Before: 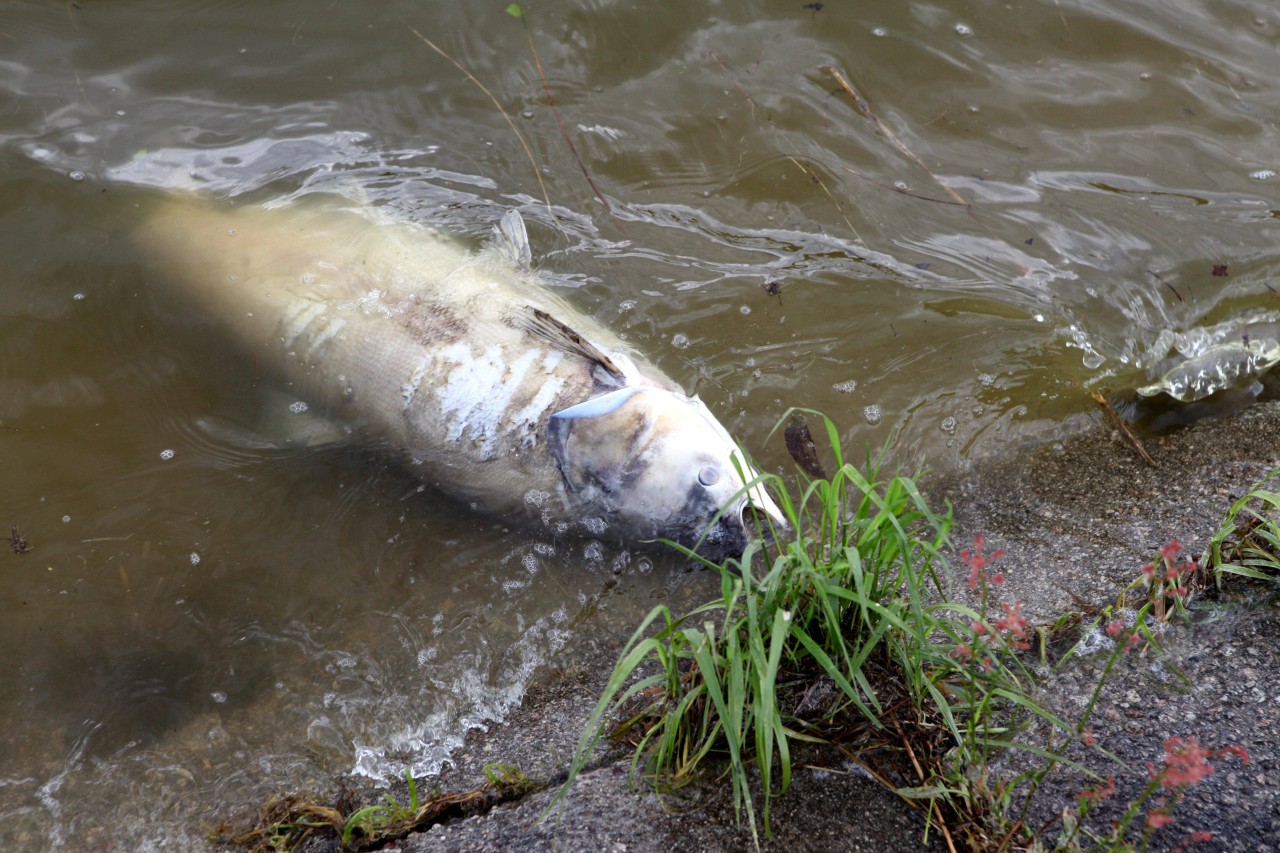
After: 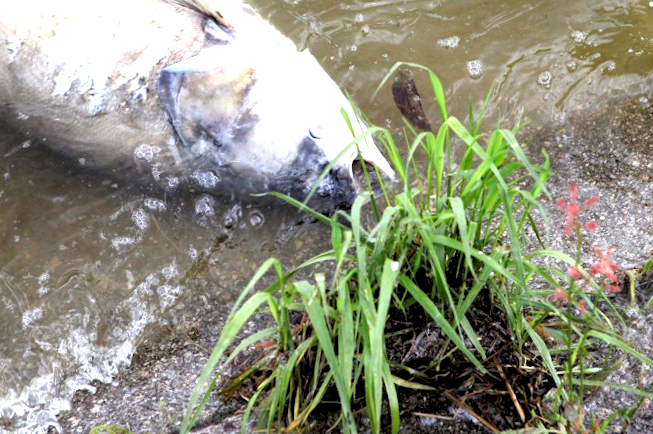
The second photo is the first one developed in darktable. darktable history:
exposure: black level correction 0, exposure 0.9 EV, compensate highlight preservation false
rgb levels: levels [[0.01, 0.419, 0.839], [0, 0.5, 1], [0, 0.5, 1]]
crop: left 34.479%, top 38.822%, right 13.718%, bottom 5.172%
rotate and perspective: rotation -0.013°, lens shift (vertical) -0.027, lens shift (horizontal) 0.178, crop left 0.016, crop right 0.989, crop top 0.082, crop bottom 0.918
